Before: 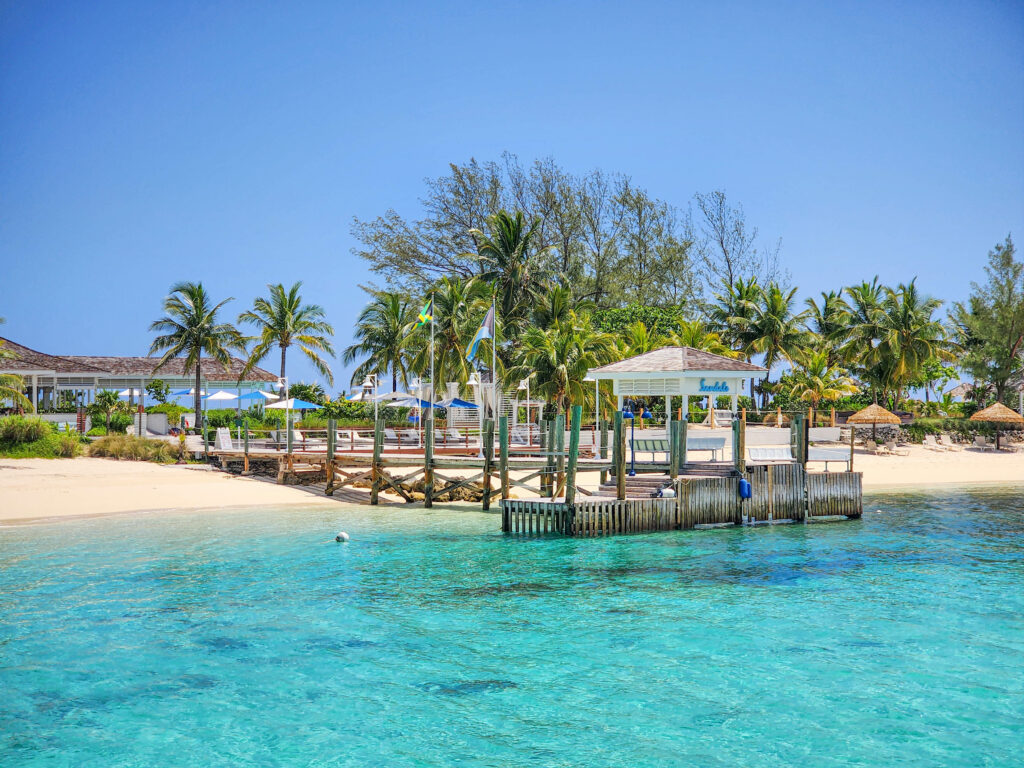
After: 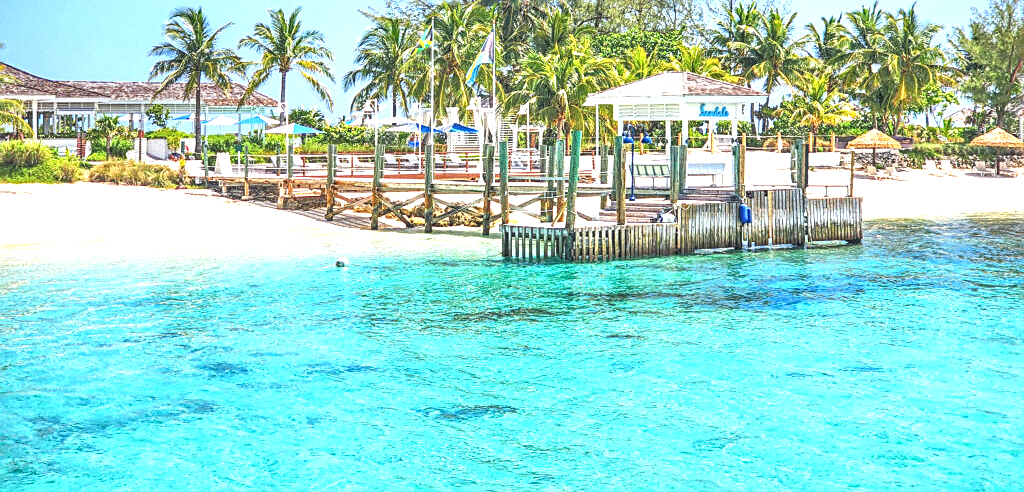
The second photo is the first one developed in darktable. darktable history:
local contrast: on, module defaults
sharpen: on, module defaults
crop and rotate: top 35.935%
levels: levels [0.031, 0.5, 0.969]
exposure: black level correction -0.005, exposure 1.001 EV, compensate exposure bias true, compensate highlight preservation false
tone equalizer: -7 EV 0.149 EV, -6 EV 0.639 EV, -5 EV 1.12 EV, -4 EV 1.35 EV, -3 EV 1.14 EV, -2 EV 0.6 EV, -1 EV 0.153 EV
